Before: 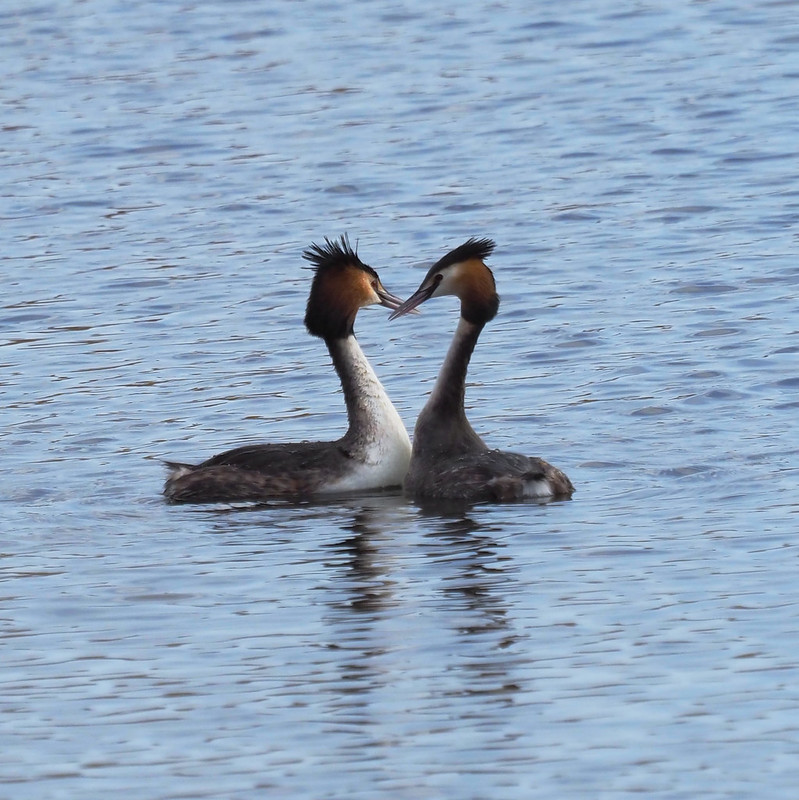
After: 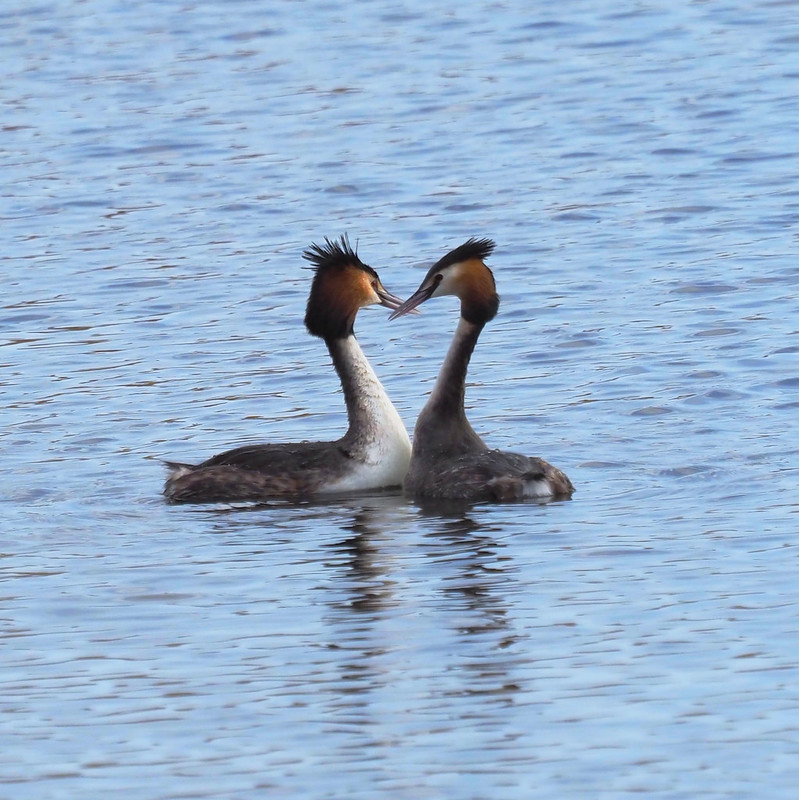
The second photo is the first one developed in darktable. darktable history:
contrast brightness saturation: contrast 0.071, brightness 0.075, saturation 0.176
